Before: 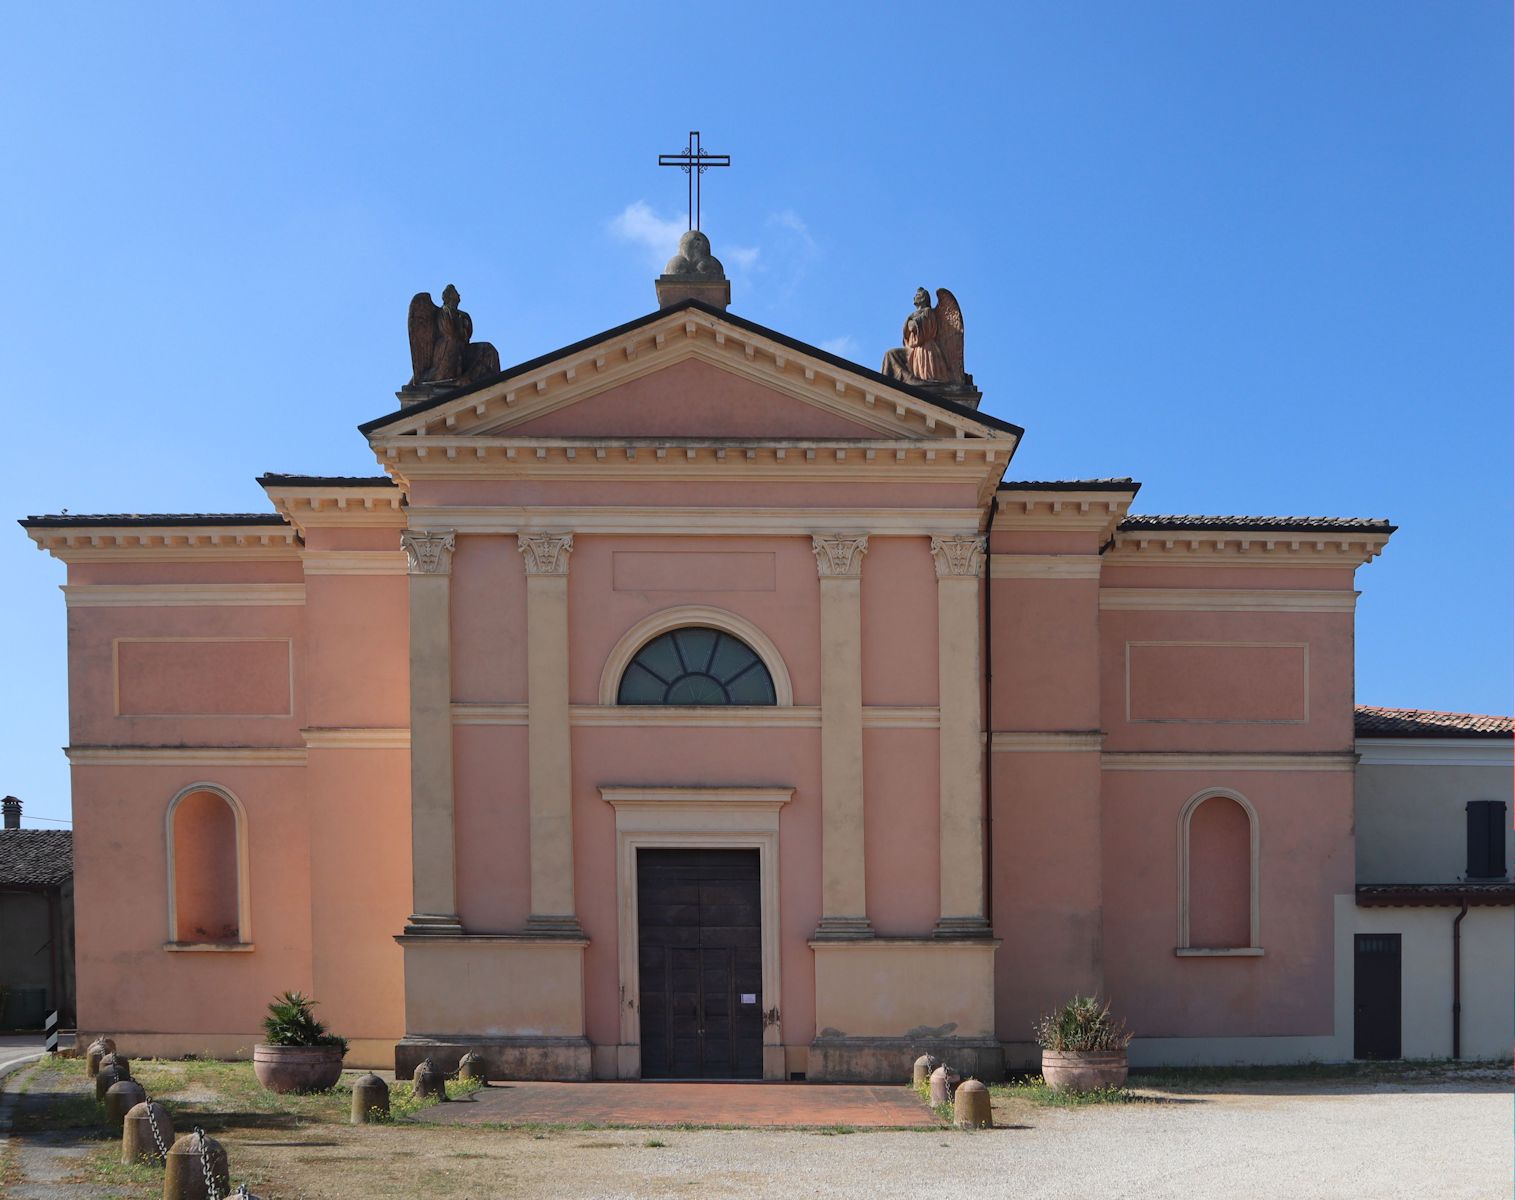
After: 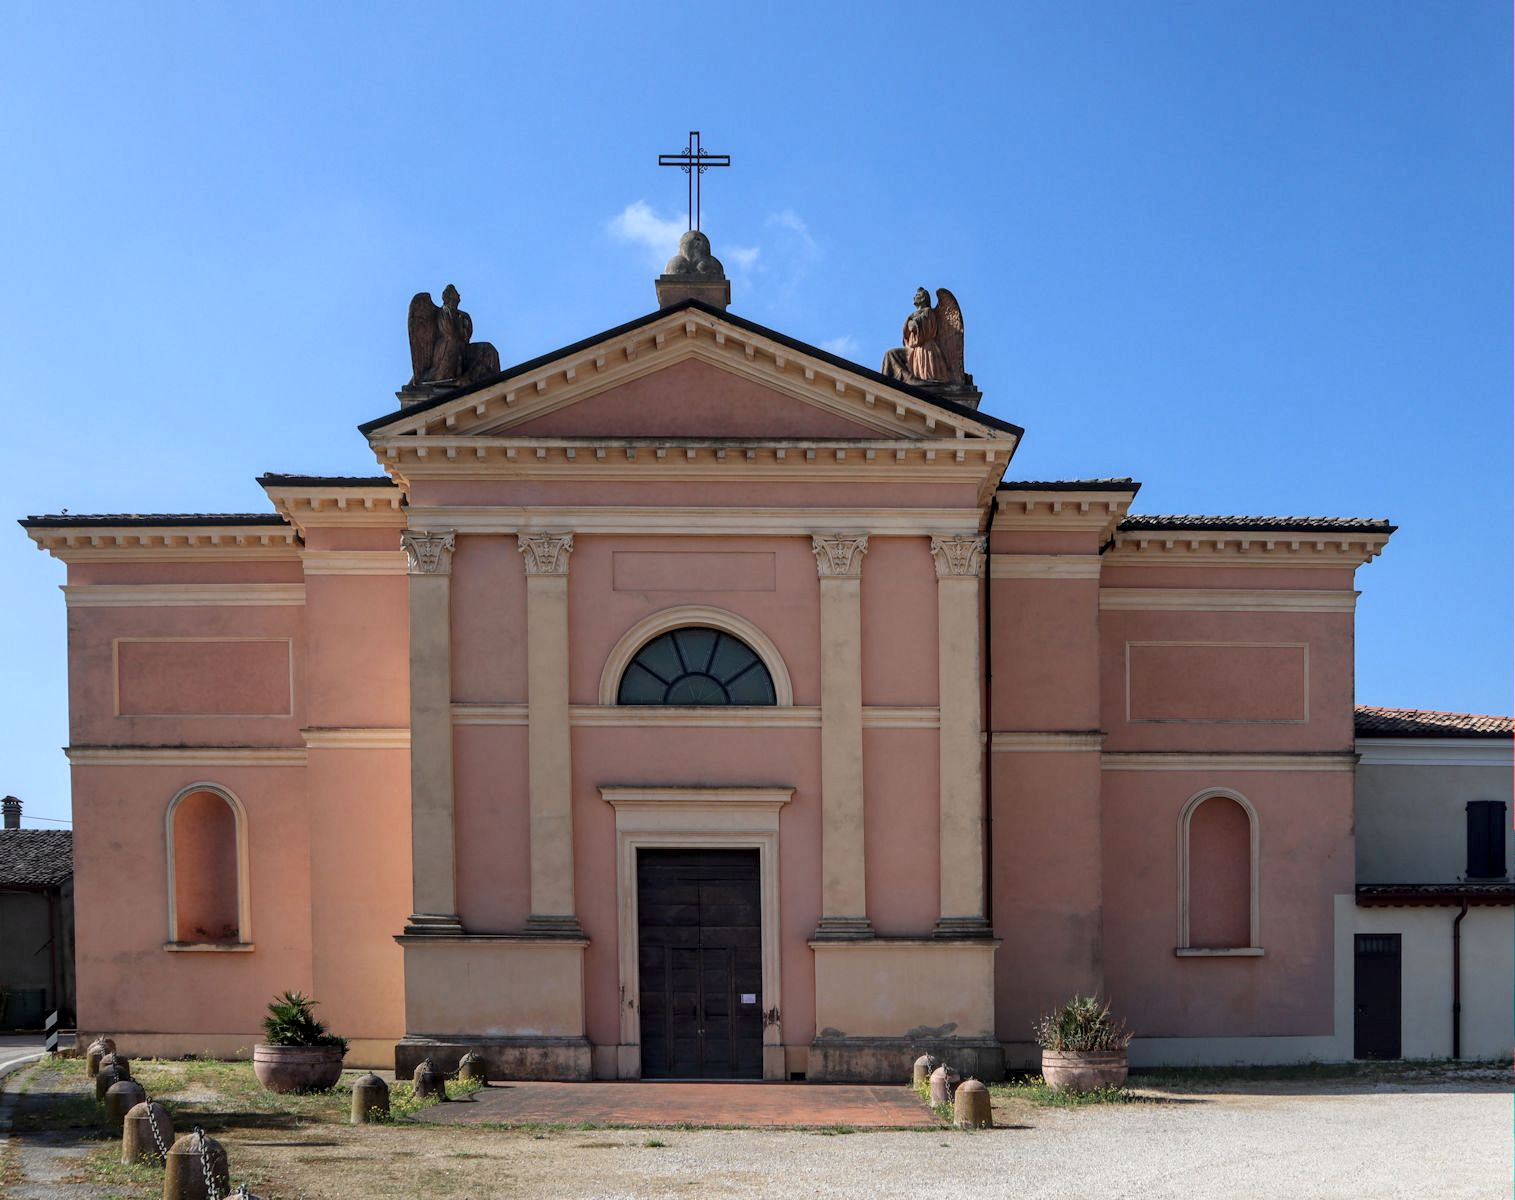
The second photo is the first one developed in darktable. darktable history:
base curve: preserve colors none
local contrast: detail 142%
